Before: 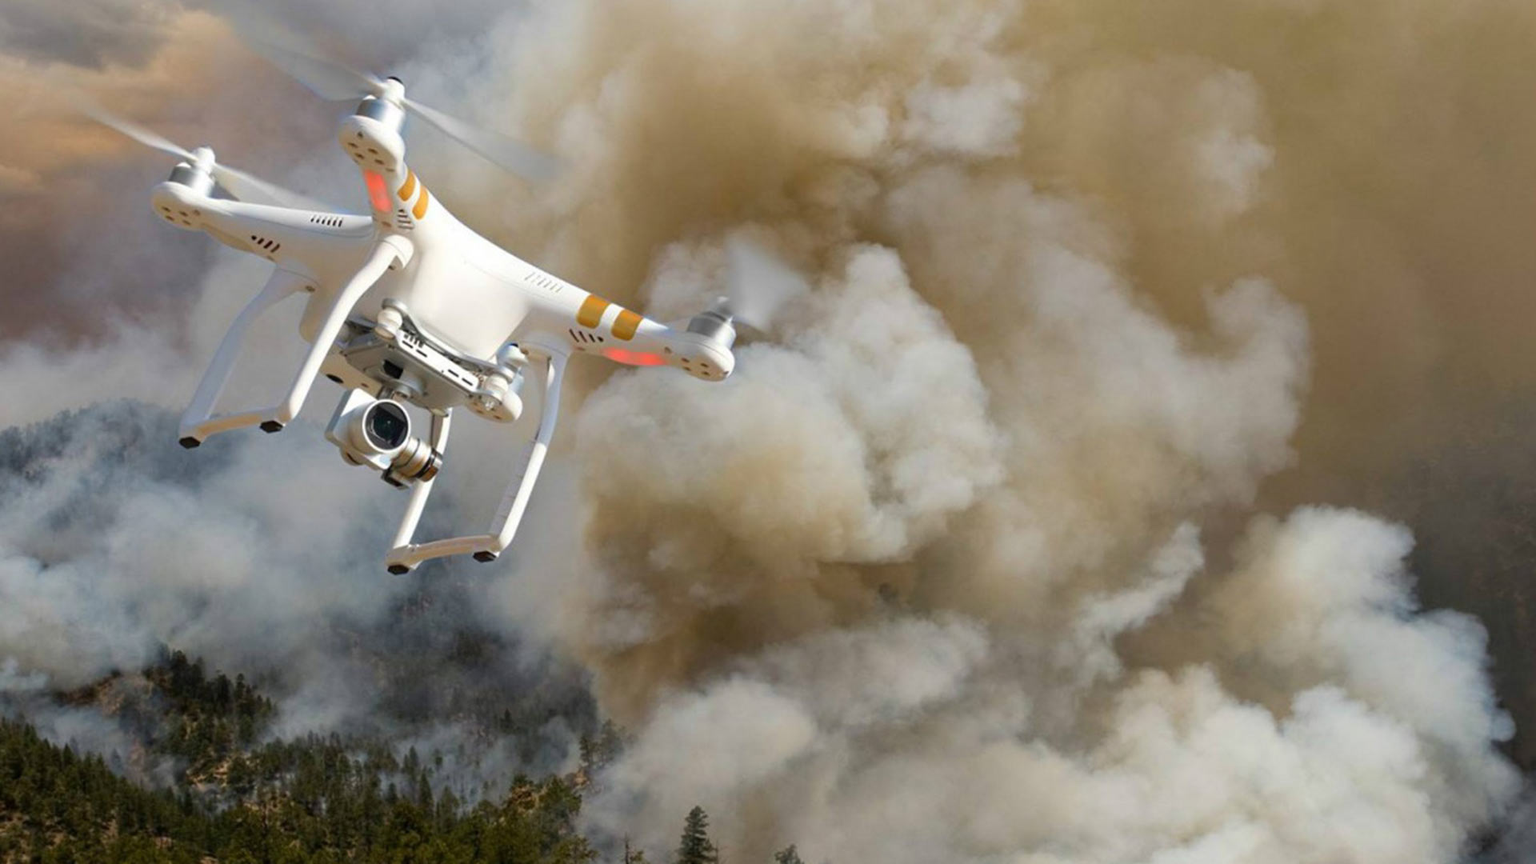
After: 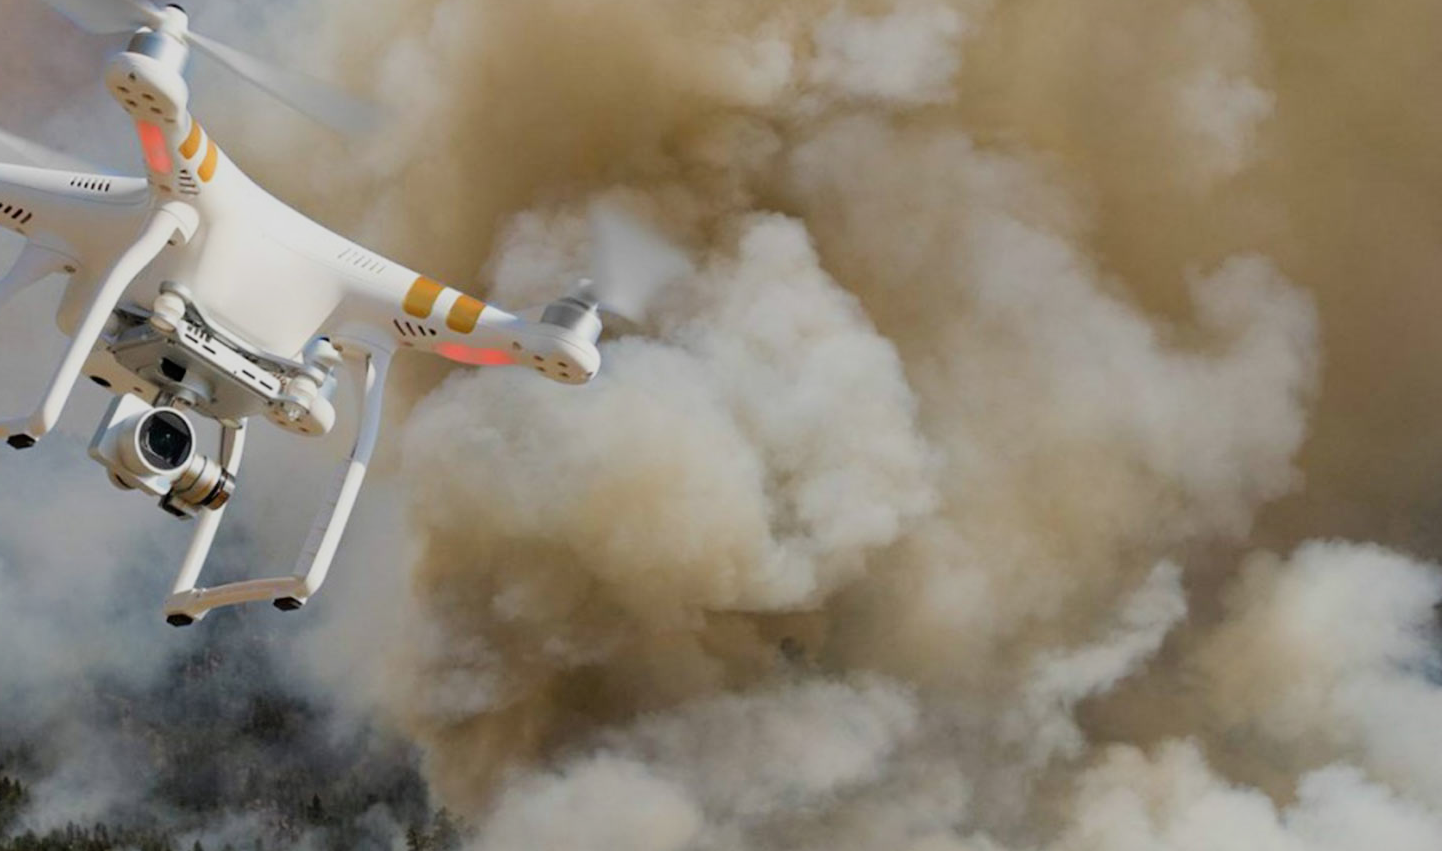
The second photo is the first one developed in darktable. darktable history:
crop: left 16.598%, top 8.573%, right 8.284%, bottom 12.591%
filmic rgb: black relative exposure -8 EV, white relative exposure 3.96 EV, hardness 4.18, contrast 0.992
